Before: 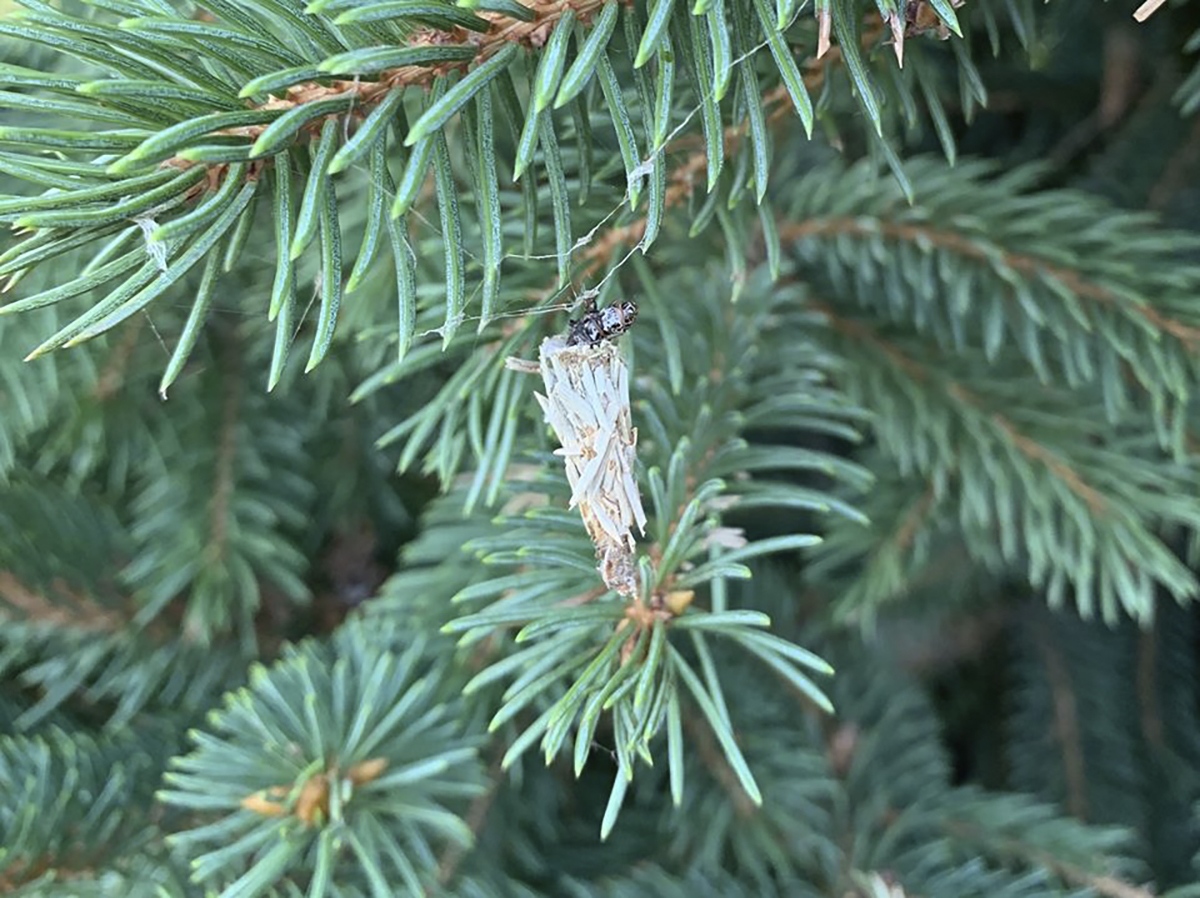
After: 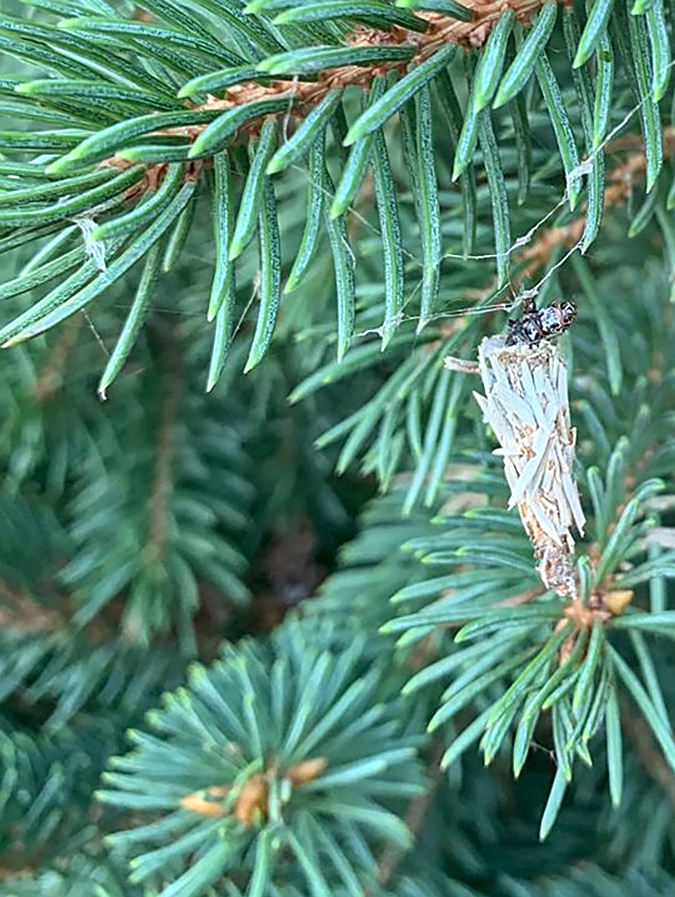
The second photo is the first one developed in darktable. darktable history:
crop: left 5.114%, right 38.589%
local contrast: on, module defaults
sharpen: on, module defaults
